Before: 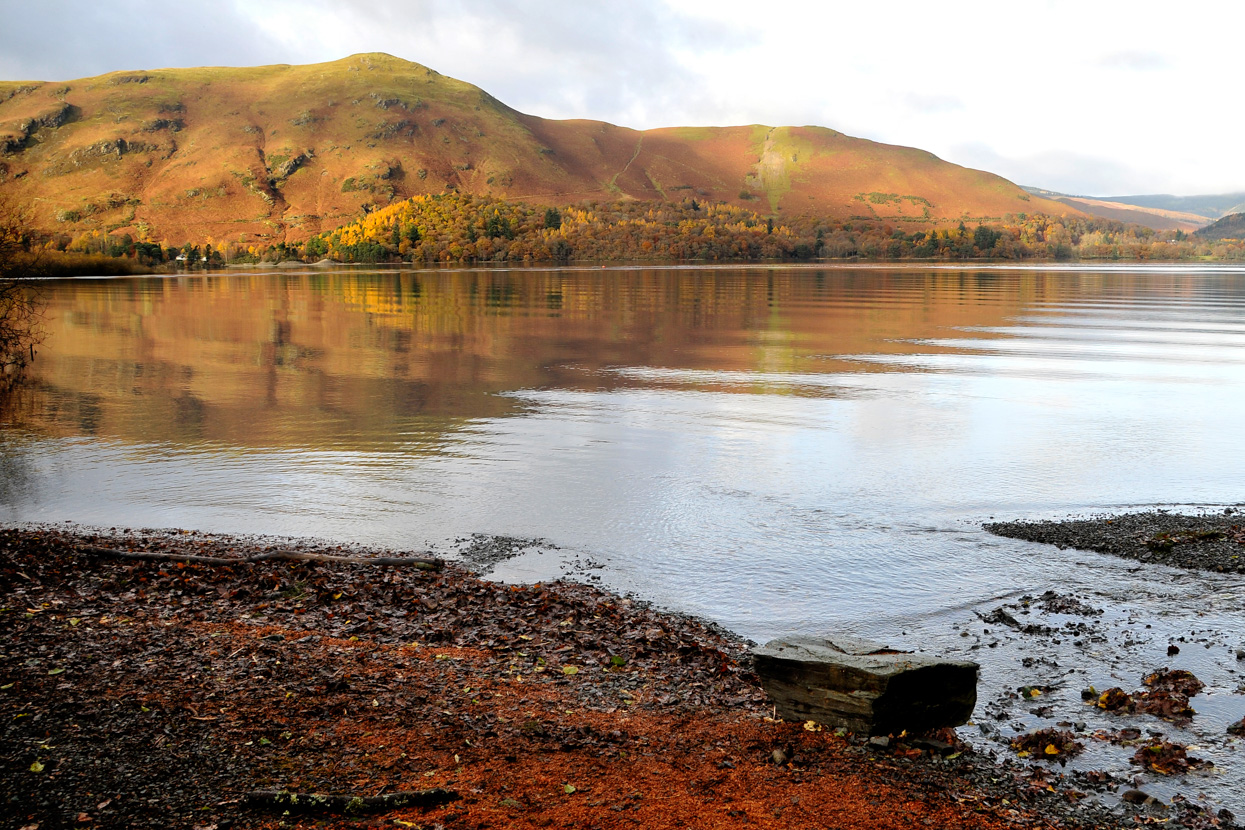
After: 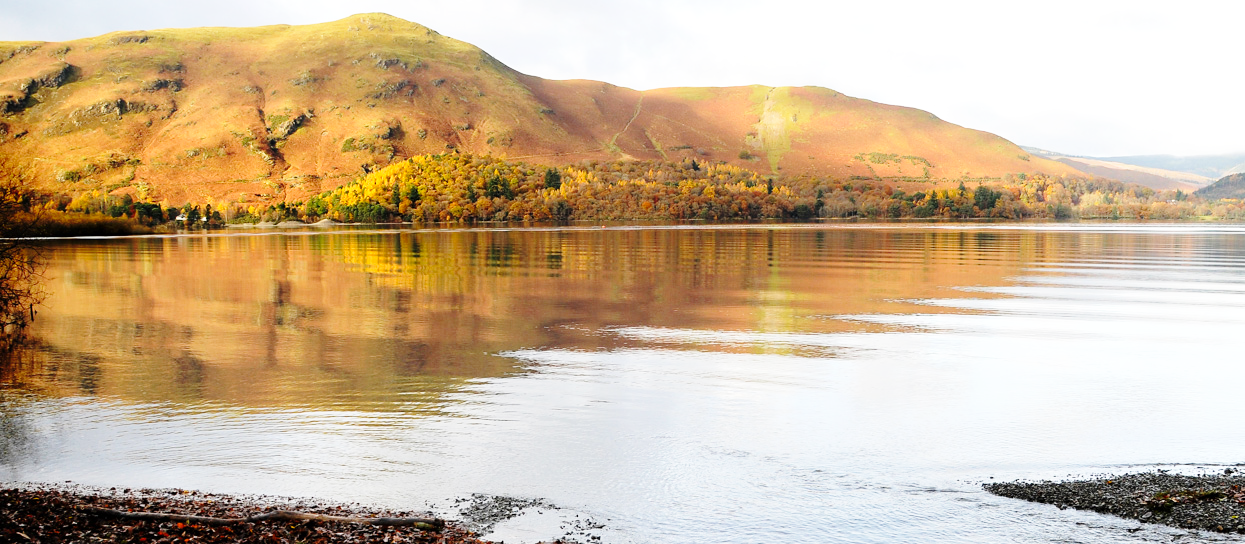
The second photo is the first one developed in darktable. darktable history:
crop and rotate: top 4.848%, bottom 29.503%
base curve: curves: ch0 [(0, 0) (0.028, 0.03) (0.121, 0.232) (0.46, 0.748) (0.859, 0.968) (1, 1)], preserve colors none
